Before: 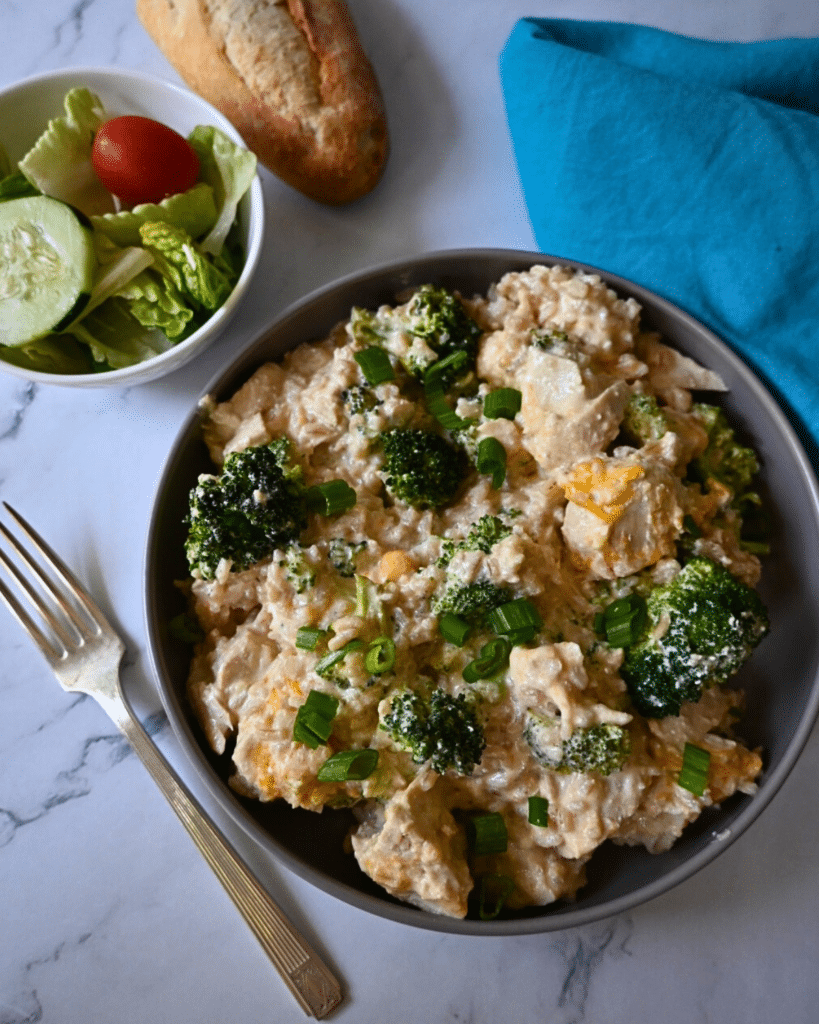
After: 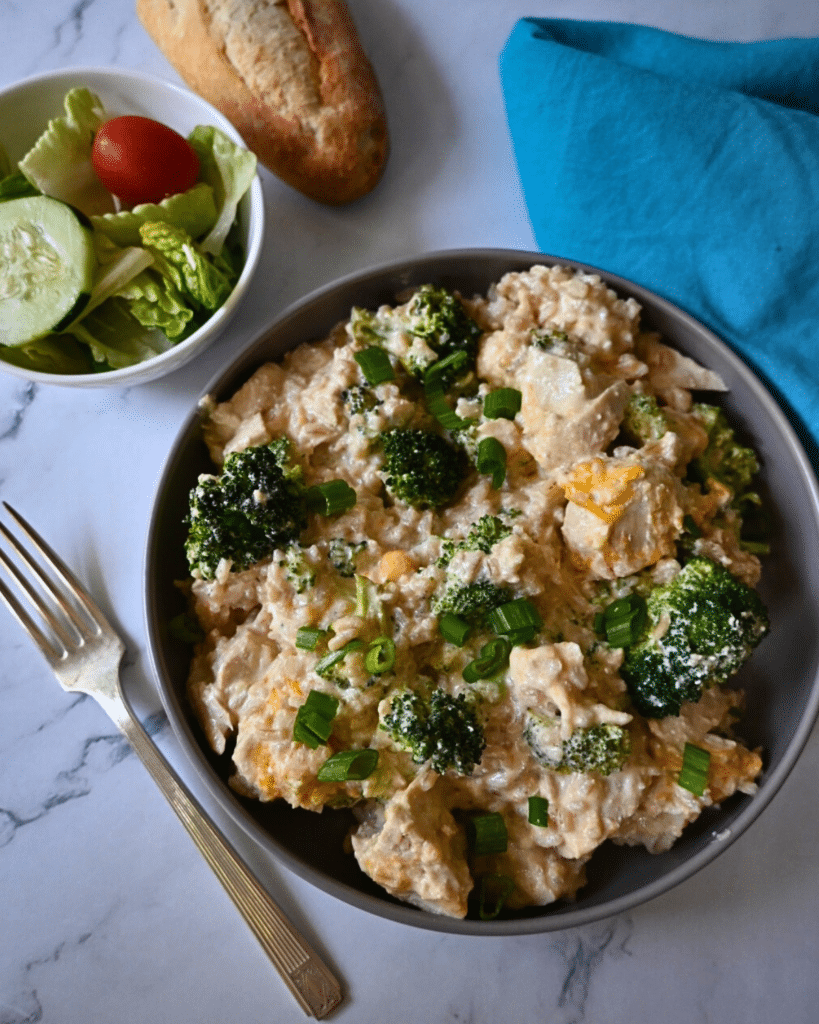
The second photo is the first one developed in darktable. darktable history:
exposure: black level correction 0, compensate highlight preservation false
shadows and highlights: shadows 58.81, shadows color adjustment 98.01%, highlights color adjustment 58.92%, soften with gaussian
